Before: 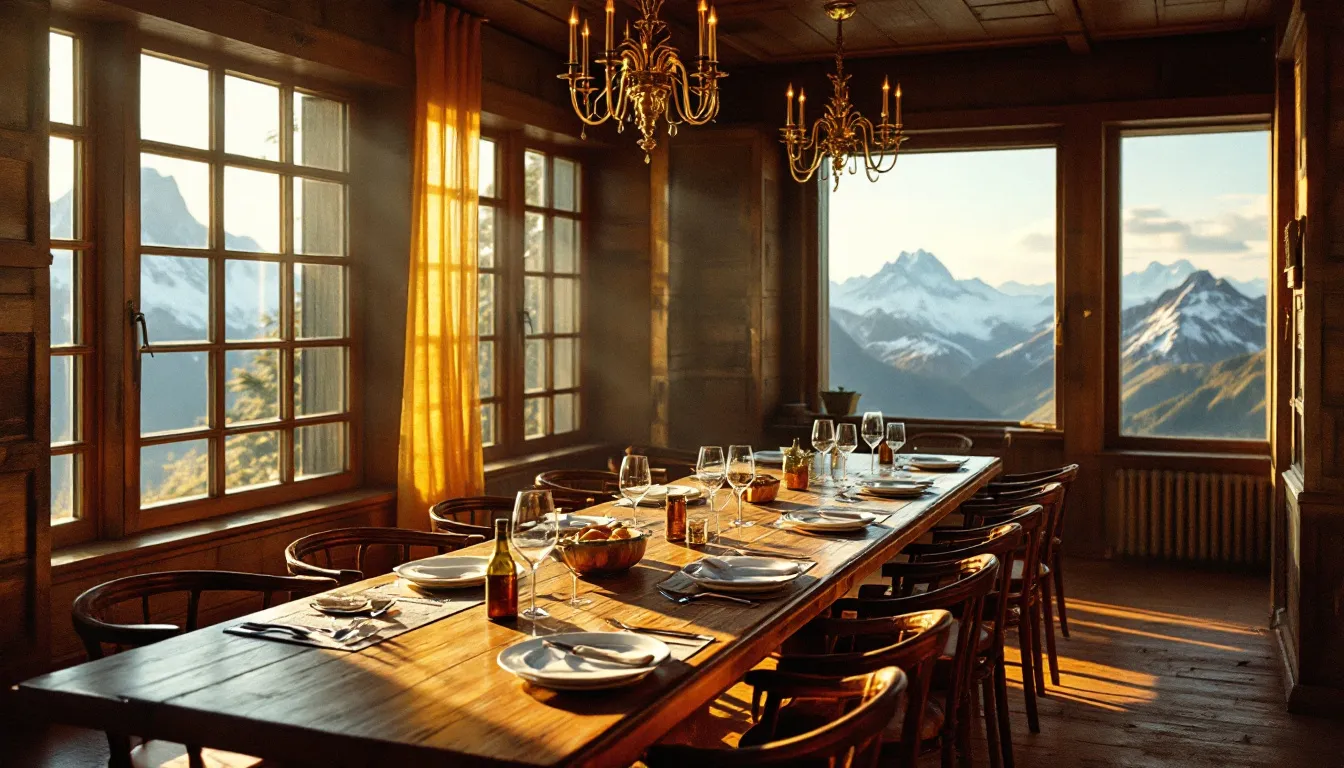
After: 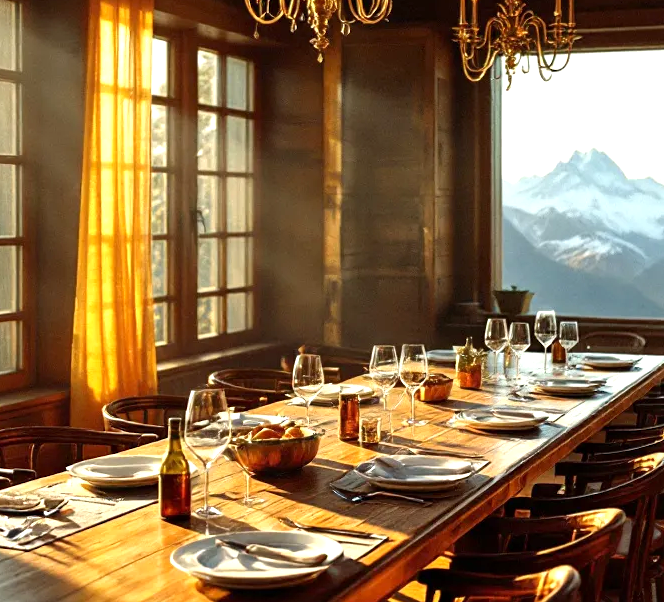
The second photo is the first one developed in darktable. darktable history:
exposure: black level correction 0.001, exposure 0.5 EV, compensate exposure bias true, compensate highlight preservation false
crop and rotate: angle 0.02°, left 24.353%, top 13.219%, right 26.156%, bottom 8.224%
